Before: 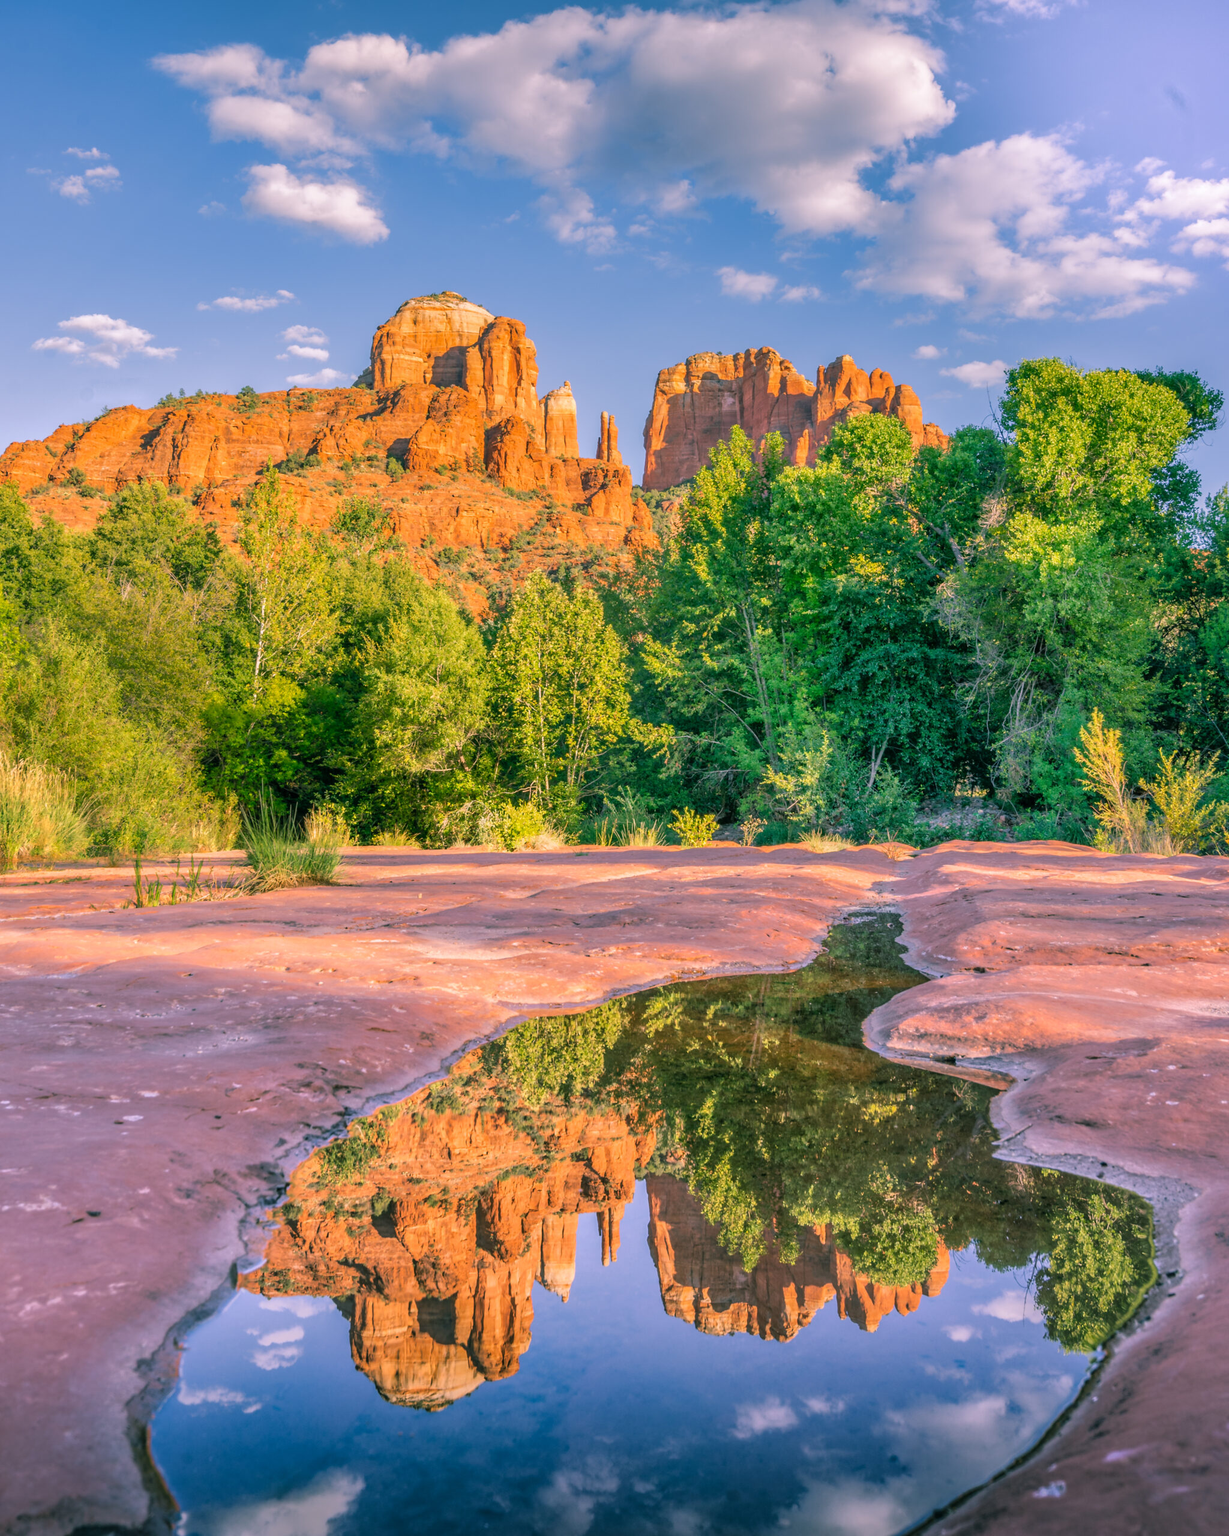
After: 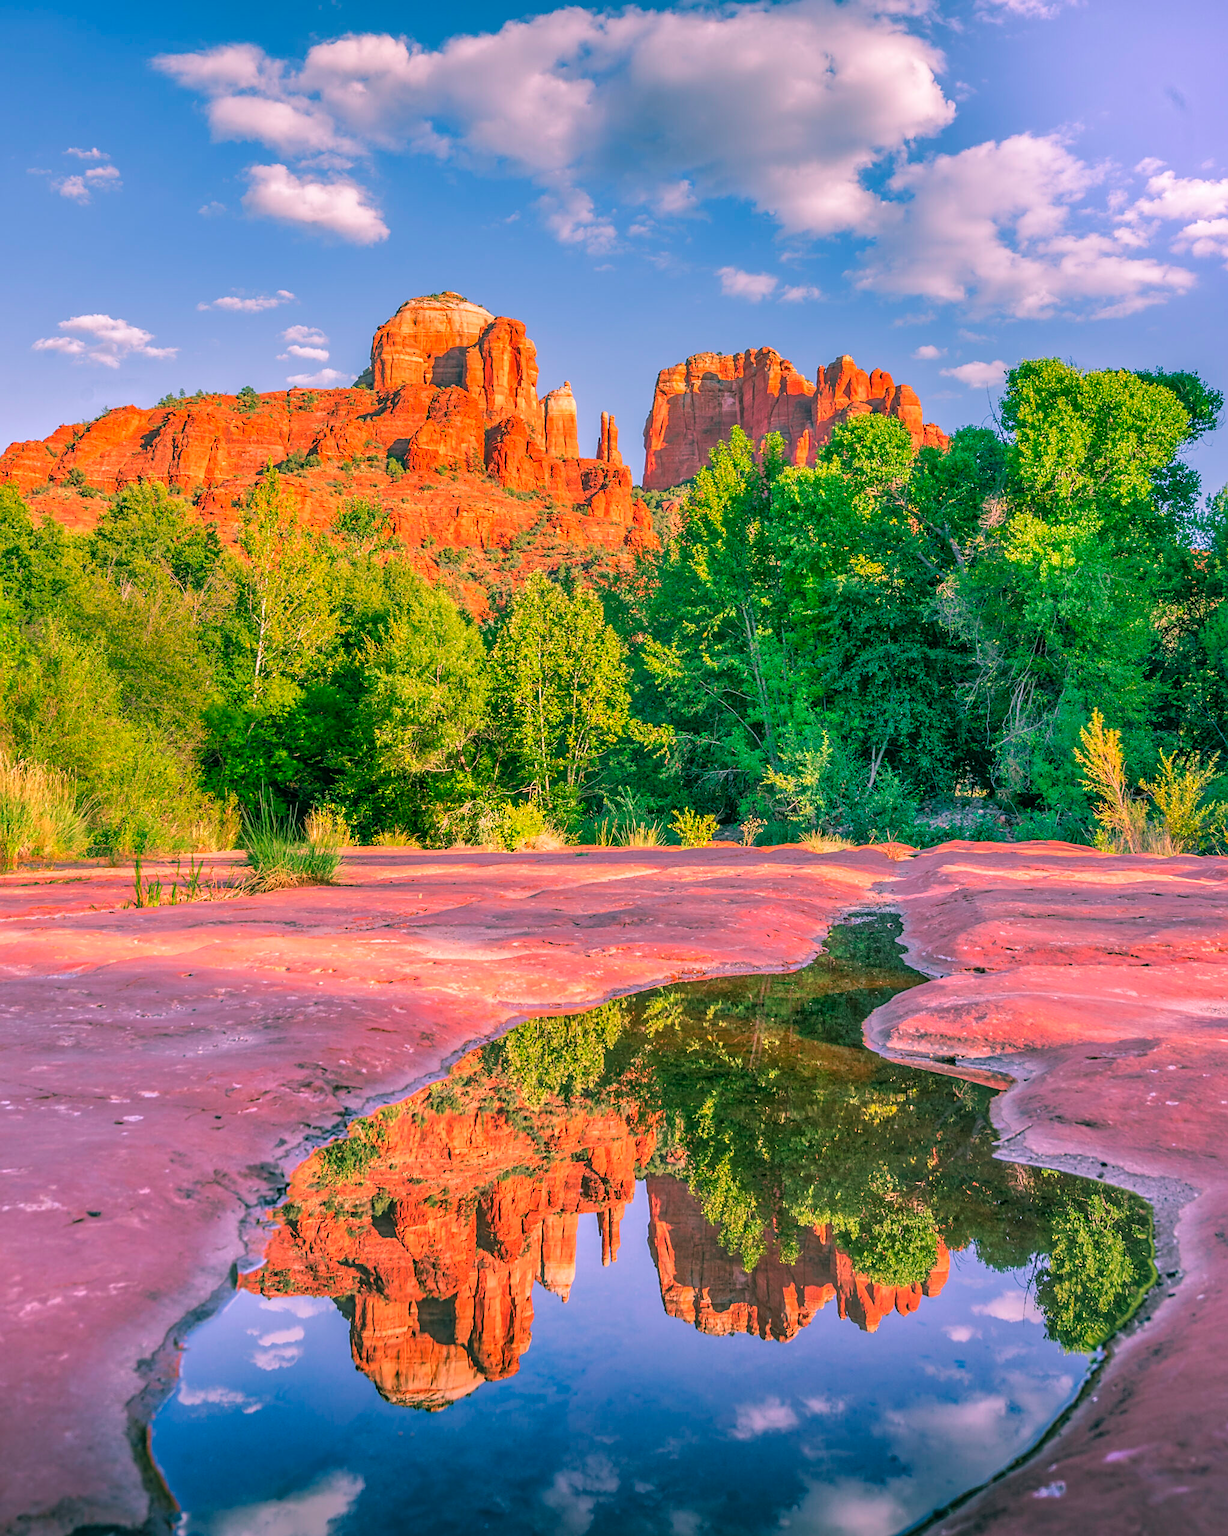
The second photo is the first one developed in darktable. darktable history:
color contrast: green-magenta contrast 1.73, blue-yellow contrast 1.15
sharpen: amount 0.478
